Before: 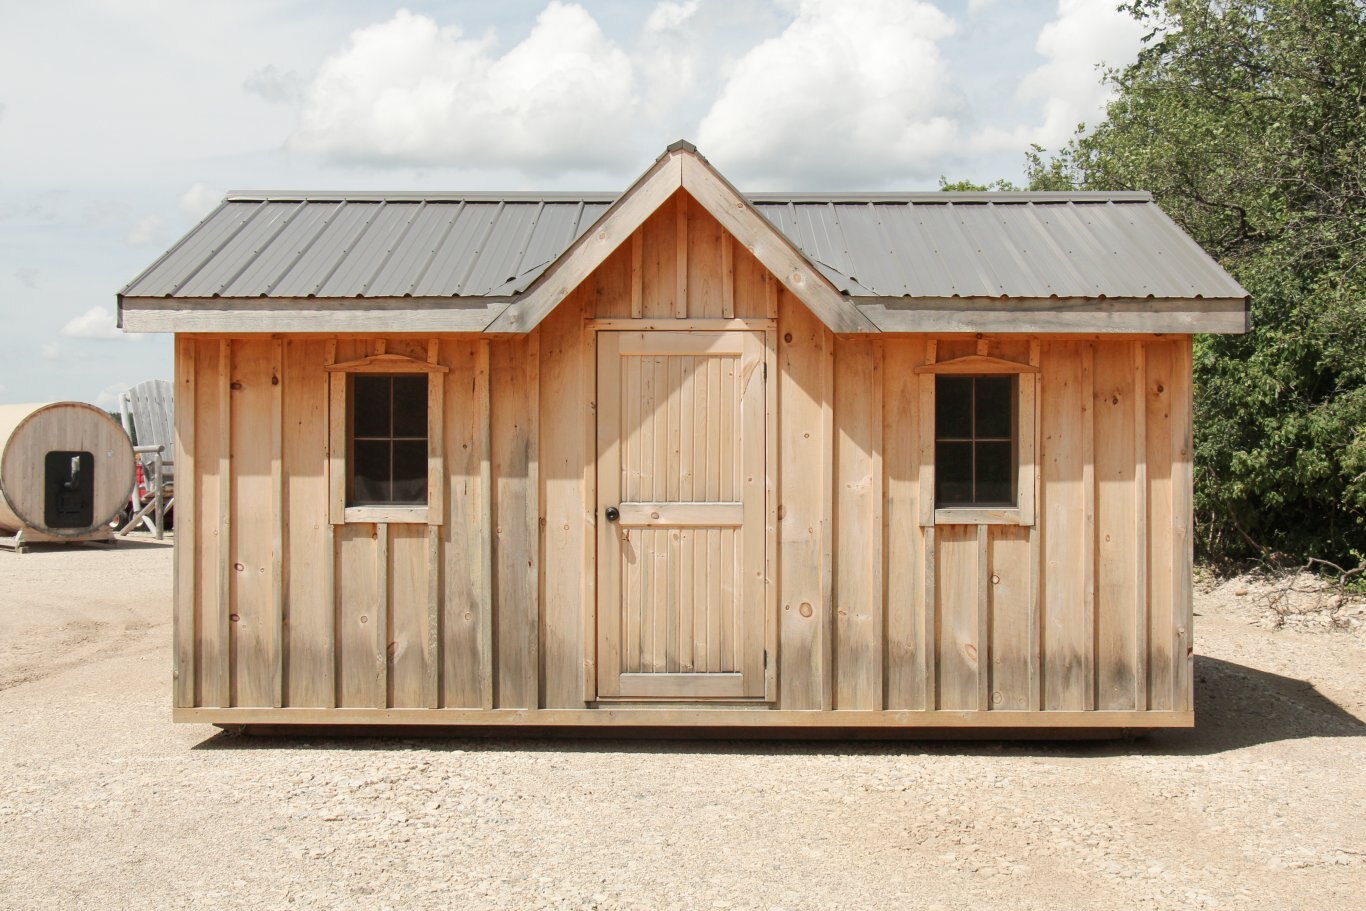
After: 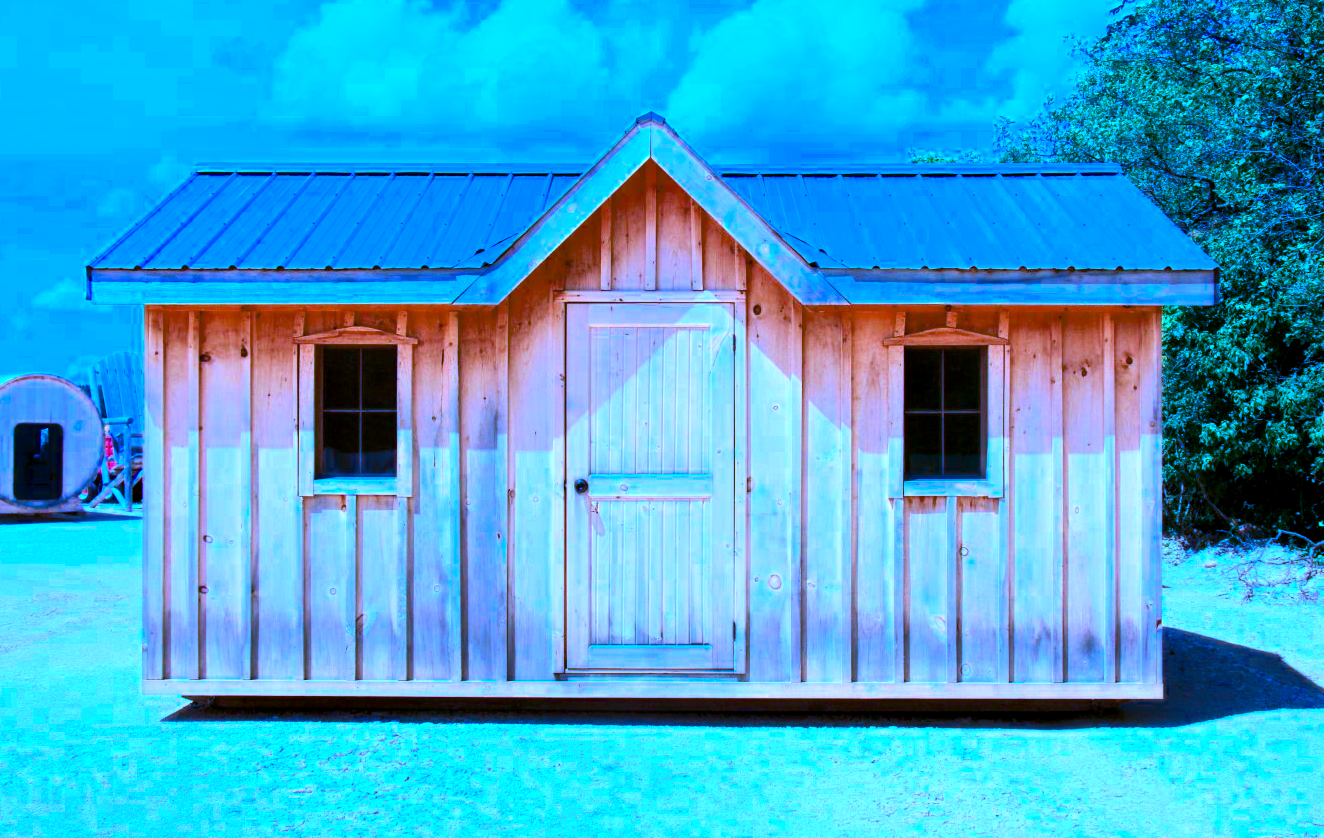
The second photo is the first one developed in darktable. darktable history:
crop: left 2.302%, top 3.11%, right 0.761%, bottom 4.903%
exposure: black level correction 0.007, exposure 0.155 EV, compensate highlight preservation false
tone equalizer: -8 EV -0.716 EV, -7 EV -0.726 EV, -6 EV -0.573 EV, -5 EV -0.397 EV, -3 EV 0.392 EV, -2 EV 0.6 EV, -1 EV 0.697 EV, +0 EV 0.772 EV, edges refinement/feathering 500, mask exposure compensation -1.57 EV, preserve details no
color balance rgb: shadows lift › chroma 0.922%, shadows lift › hue 114.52°, linear chroma grading › shadows 9.519%, linear chroma grading › highlights 9.408%, linear chroma grading › global chroma 14.455%, linear chroma grading › mid-tones 14.739%, perceptual saturation grading › global saturation 19.964%, perceptual brilliance grading › global brilliance 18.81%, global vibrance 15.737%, saturation formula JzAzBz (2021)
color calibration: illuminant custom, x 0.461, y 0.43, temperature 2644.66 K
